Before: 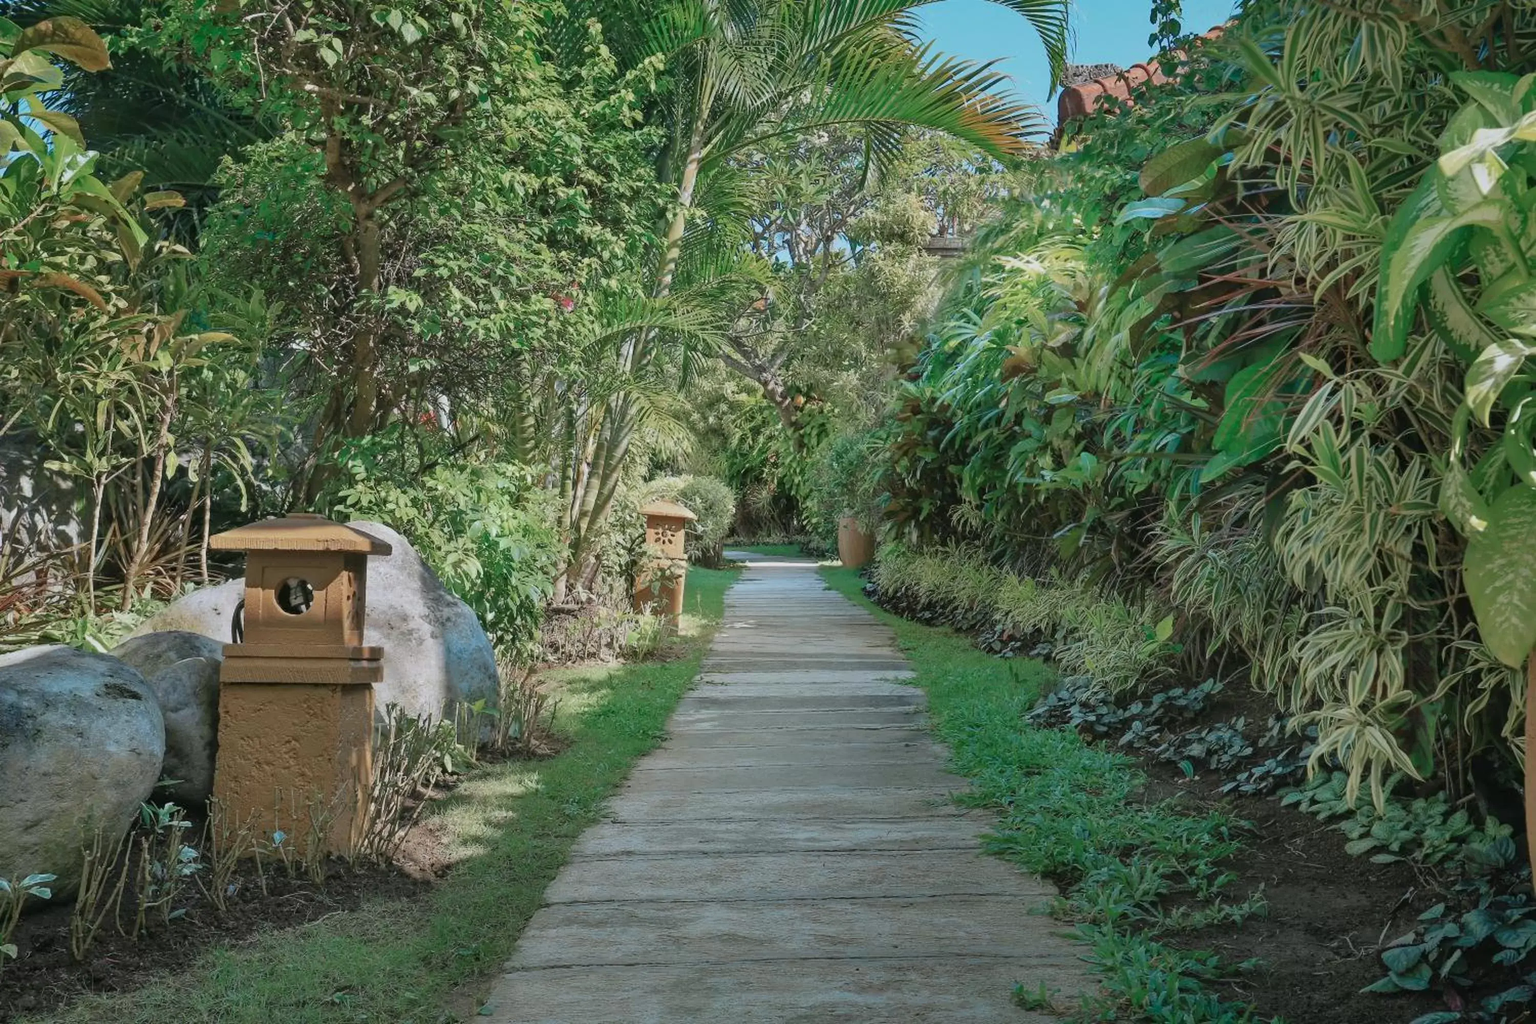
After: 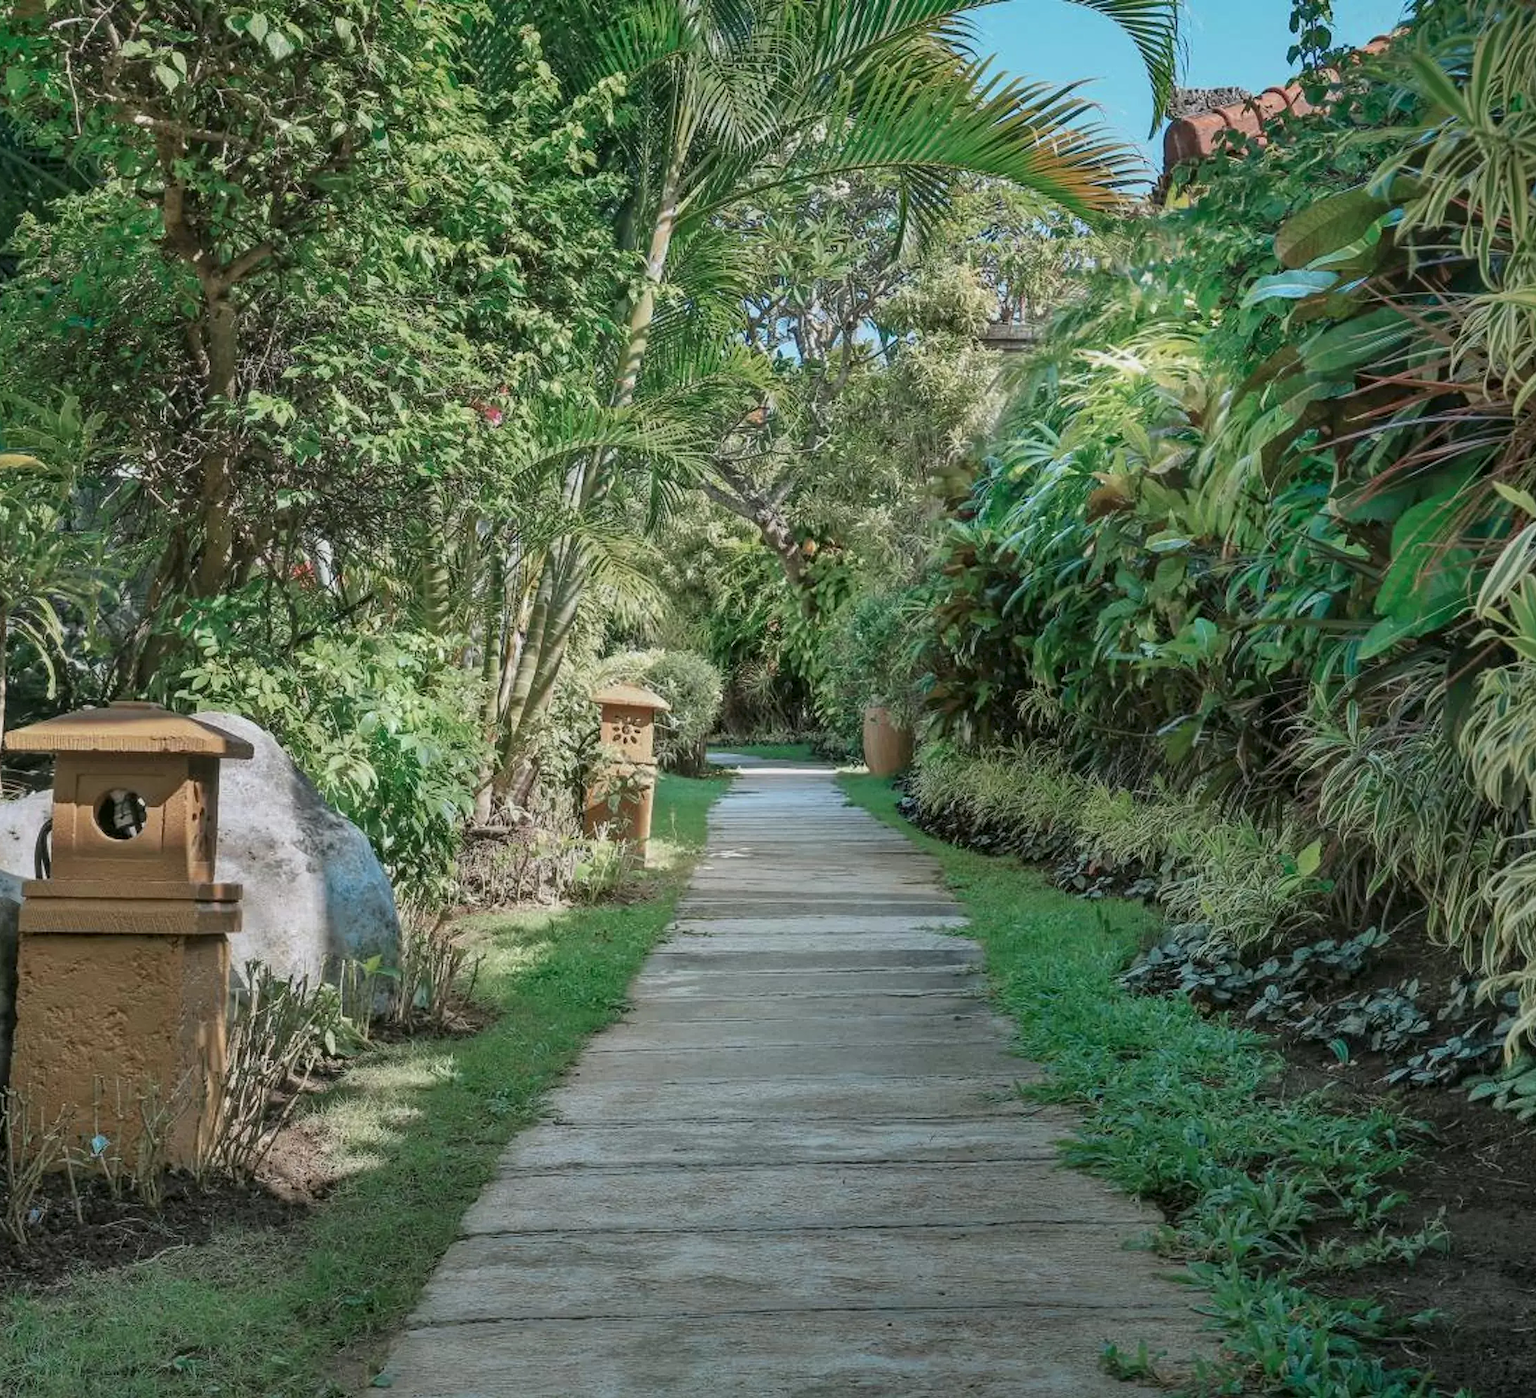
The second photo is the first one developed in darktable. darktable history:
crop: left 13.466%, right 13.324%
local contrast: on, module defaults
